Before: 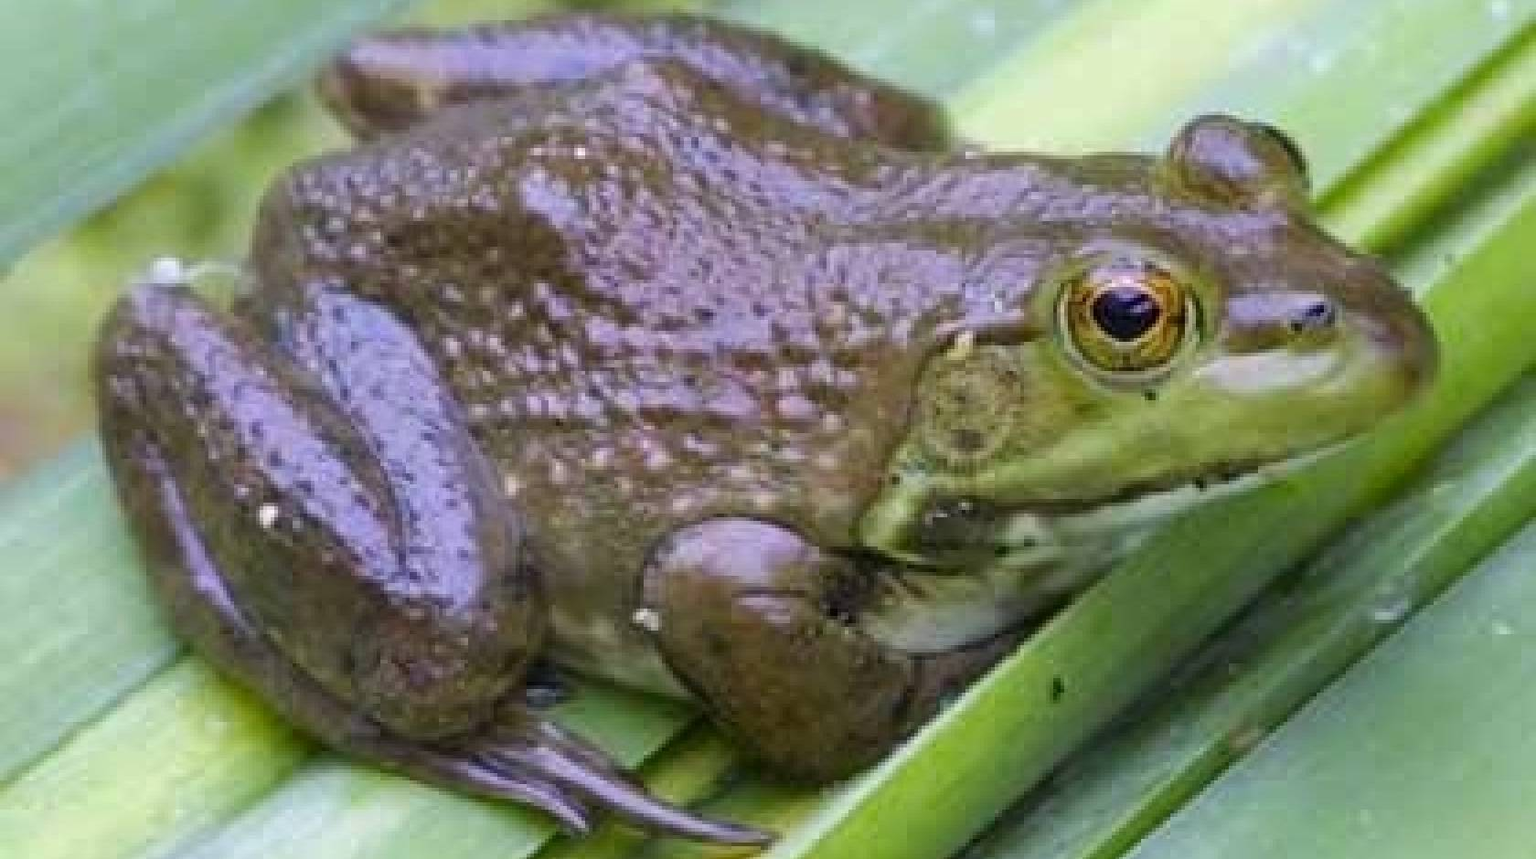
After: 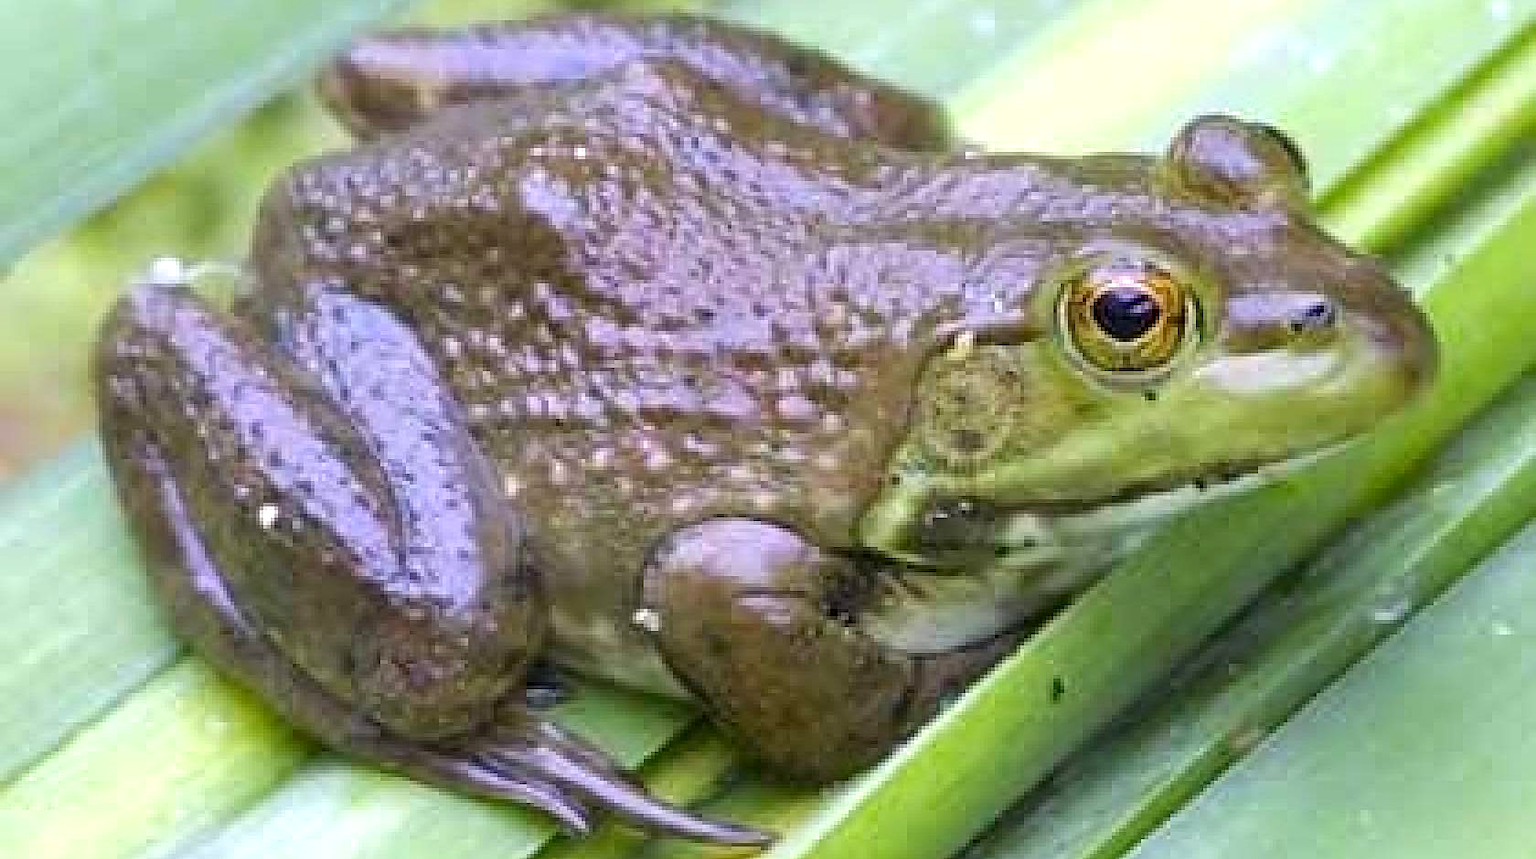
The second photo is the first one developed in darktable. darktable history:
exposure: black level correction 0.001, exposure 0.5 EV, compensate highlight preservation false
sharpen: on, module defaults
